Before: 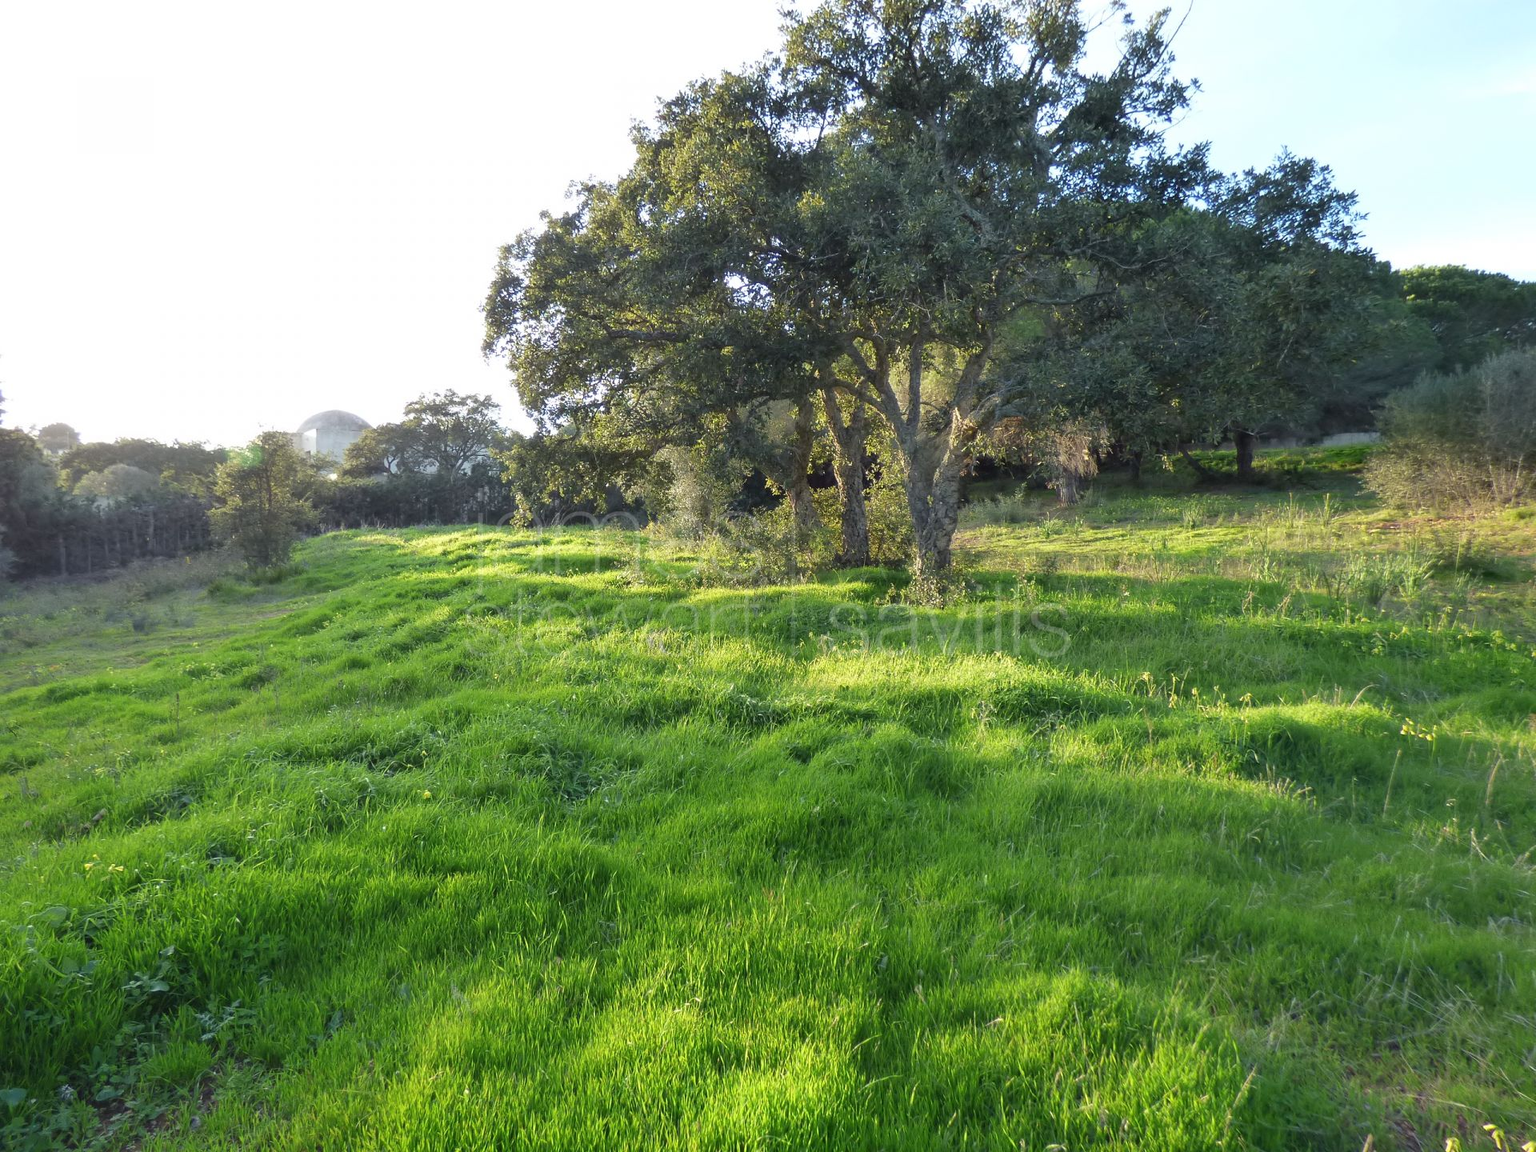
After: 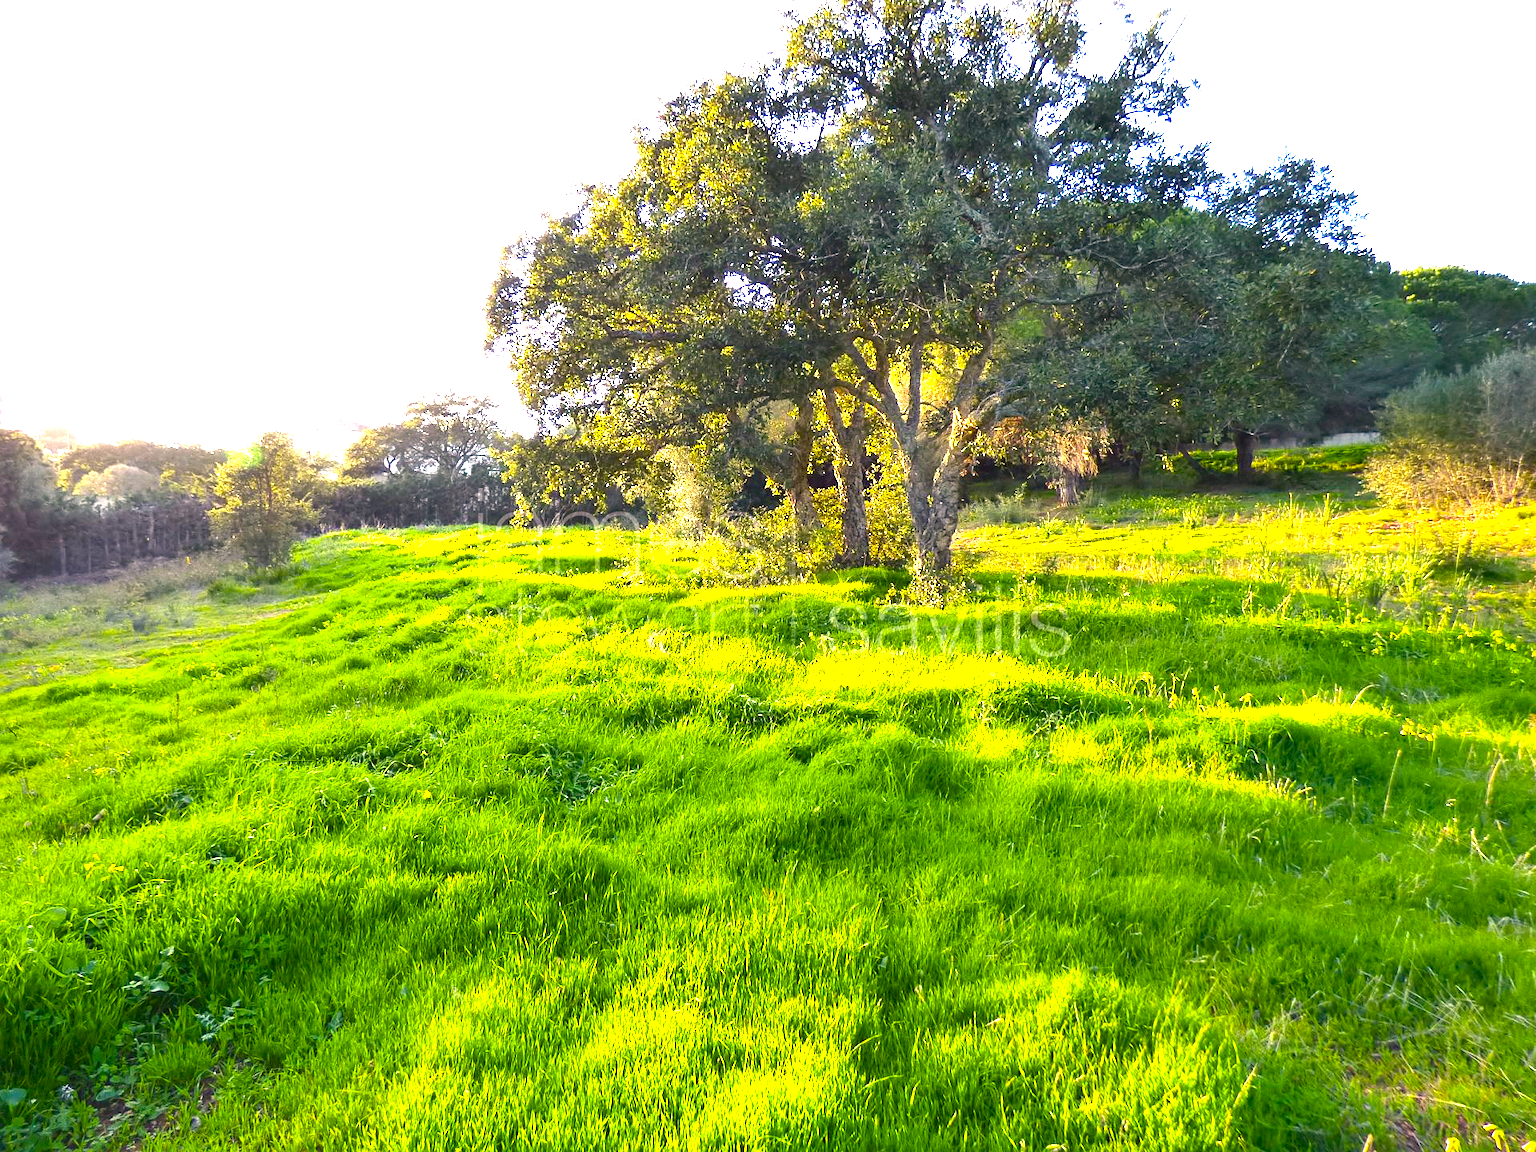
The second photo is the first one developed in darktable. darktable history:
color balance rgb: linear chroma grading › global chroma 9%, perceptual saturation grading › global saturation 36%, perceptual saturation grading › shadows 35%, perceptual brilliance grading › global brilliance 15%, perceptual brilliance grading › shadows -35%, global vibrance 15%
color correction: highlights a* 11.96, highlights b* 11.58
exposure: black level correction 0, exposure 1 EV, compensate exposure bias true, compensate highlight preservation false
sharpen: amount 0.2
